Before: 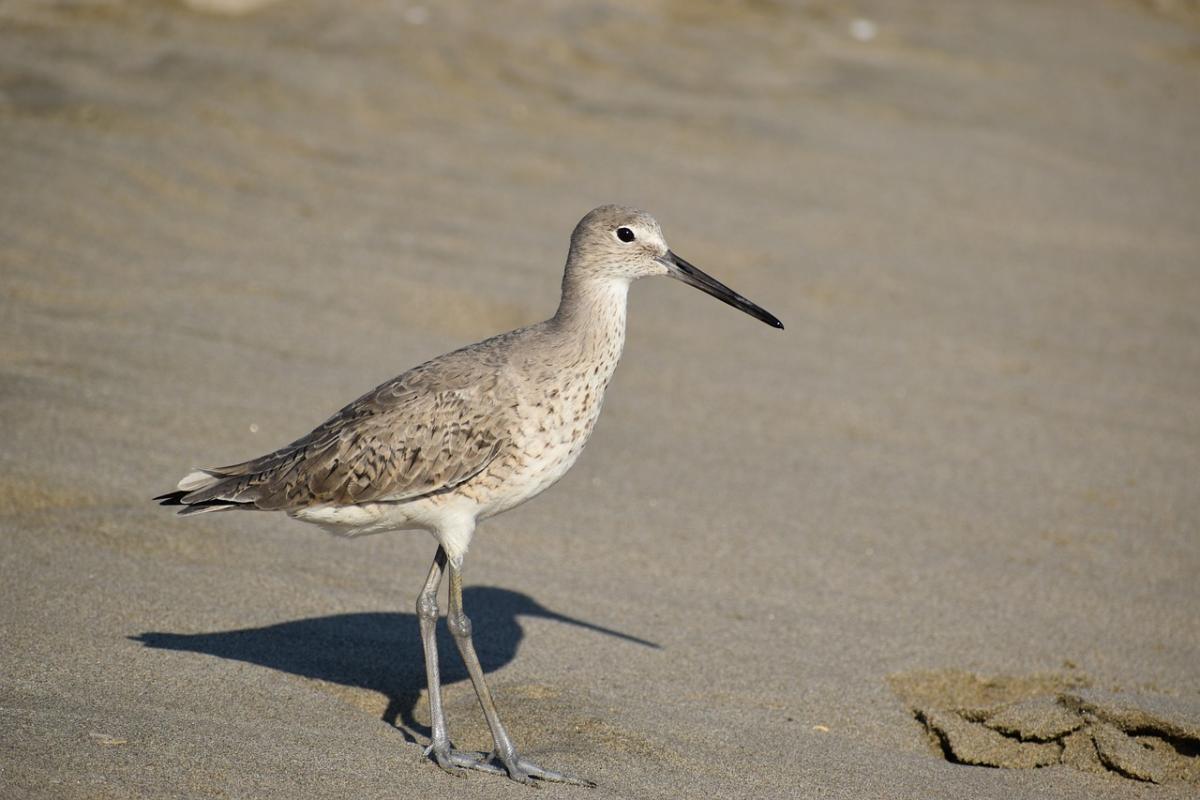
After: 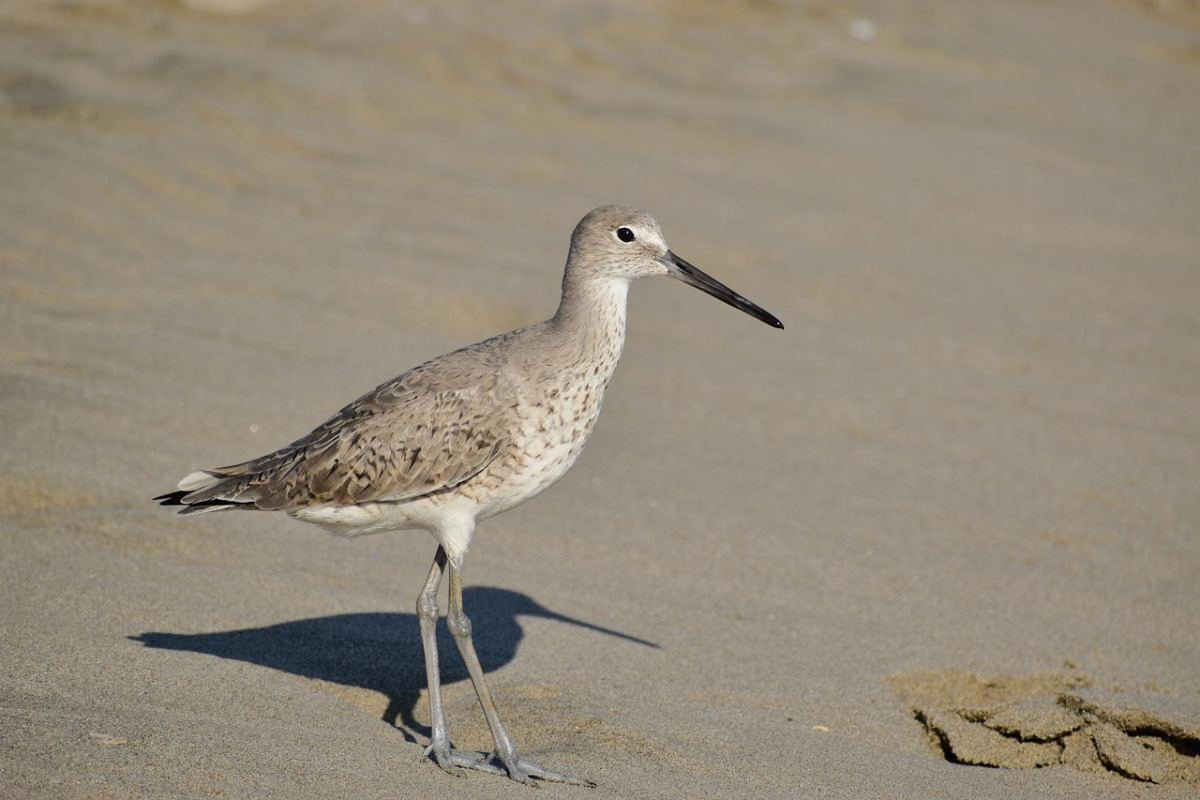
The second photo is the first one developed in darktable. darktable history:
exposure: exposure 0.475 EV, compensate highlight preservation false
local contrast: mode bilateral grid, contrast 21, coarseness 49, detail 141%, midtone range 0.2
shadows and highlights: shadows -11.55, white point adjustment 3.85, highlights 29.07
tone equalizer: -8 EV -0.004 EV, -7 EV 0.006 EV, -6 EV -0.006 EV, -5 EV 0.008 EV, -4 EV -0.036 EV, -3 EV -0.241 EV, -2 EV -0.69 EV, -1 EV -0.975 EV, +0 EV -0.962 EV, edges refinement/feathering 500, mask exposure compensation -1.57 EV, preserve details no
